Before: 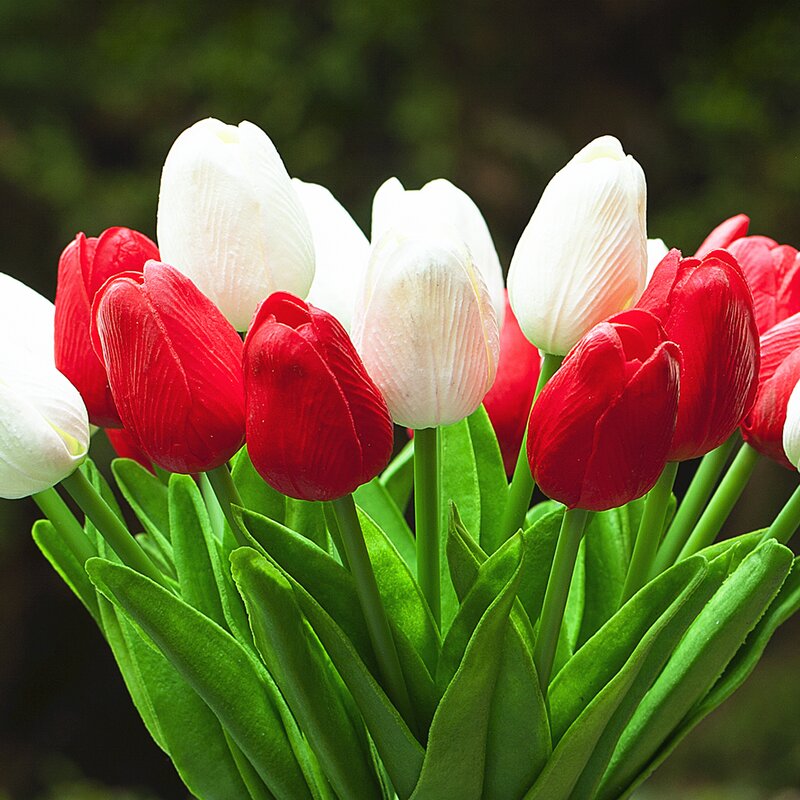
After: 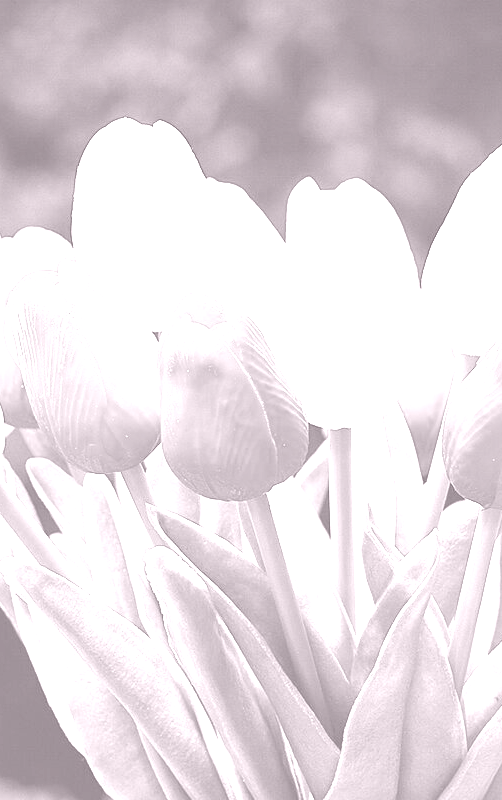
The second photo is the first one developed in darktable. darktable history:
colorize: hue 25.2°, saturation 83%, source mix 82%, lightness 79%, version 1
exposure: black level correction 0, exposure 1 EV, compensate exposure bias true, compensate highlight preservation false
crop: left 10.644%, right 26.528%
